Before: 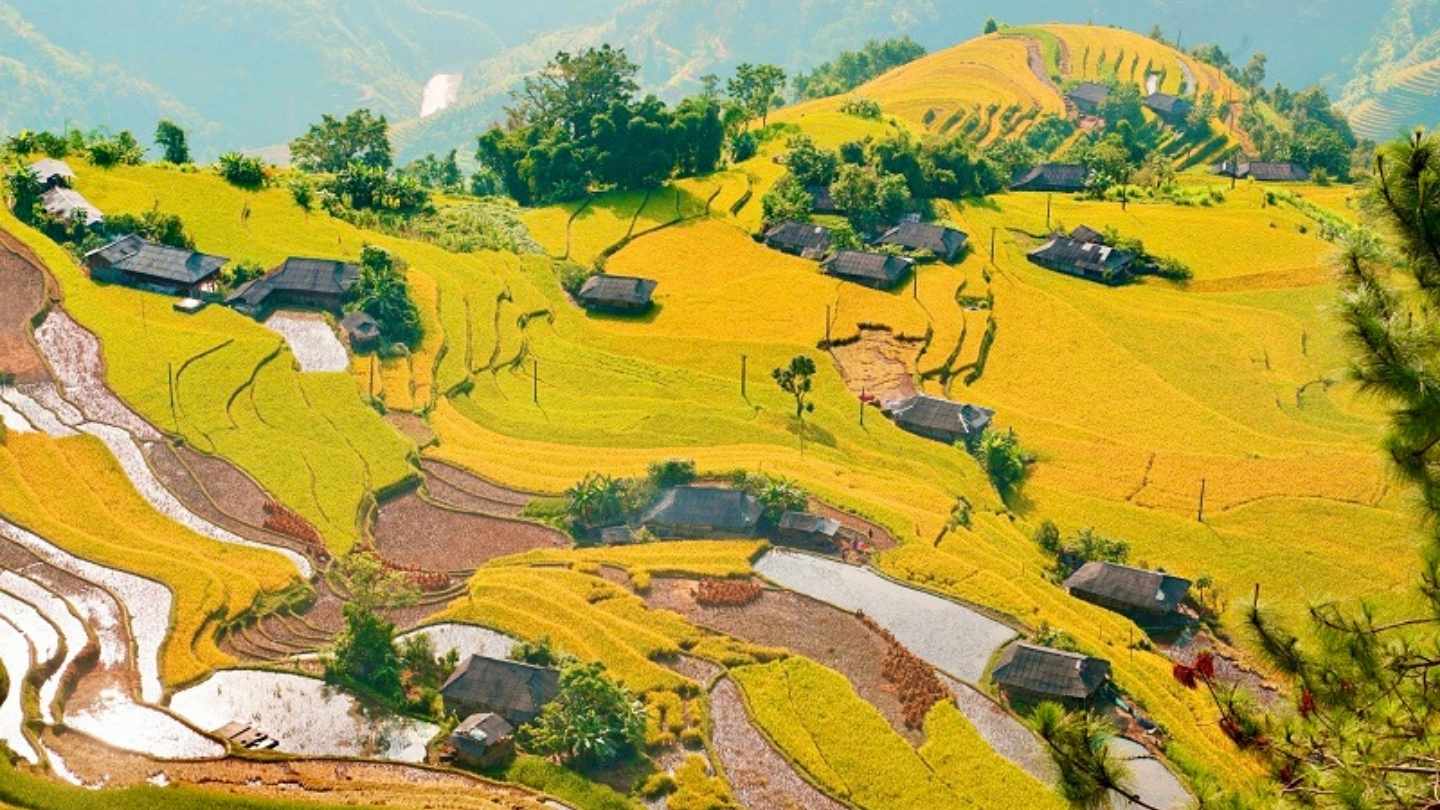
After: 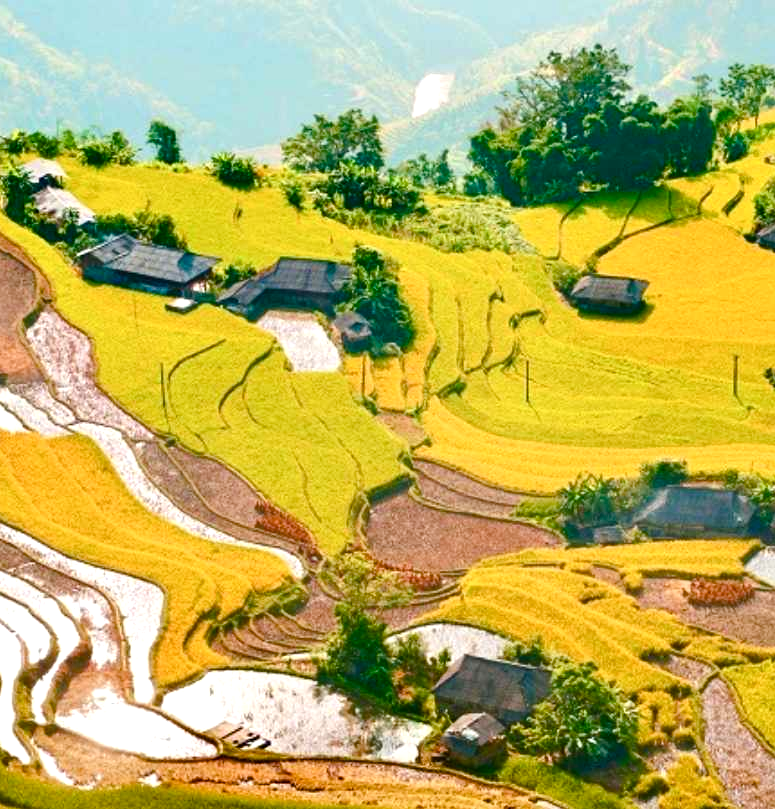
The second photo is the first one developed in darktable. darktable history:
tone equalizer: -8 EV -0.417 EV, -7 EV -0.389 EV, -6 EV -0.333 EV, -5 EV -0.222 EV, -3 EV 0.222 EV, -2 EV 0.333 EV, -1 EV 0.389 EV, +0 EV 0.417 EV, edges refinement/feathering 500, mask exposure compensation -1.57 EV, preserve details no
crop: left 0.587%, right 45.588%, bottom 0.086%
color balance rgb: perceptual saturation grading › global saturation 20%, perceptual saturation grading › highlights -25%, perceptual saturation grading › shadows 50%
